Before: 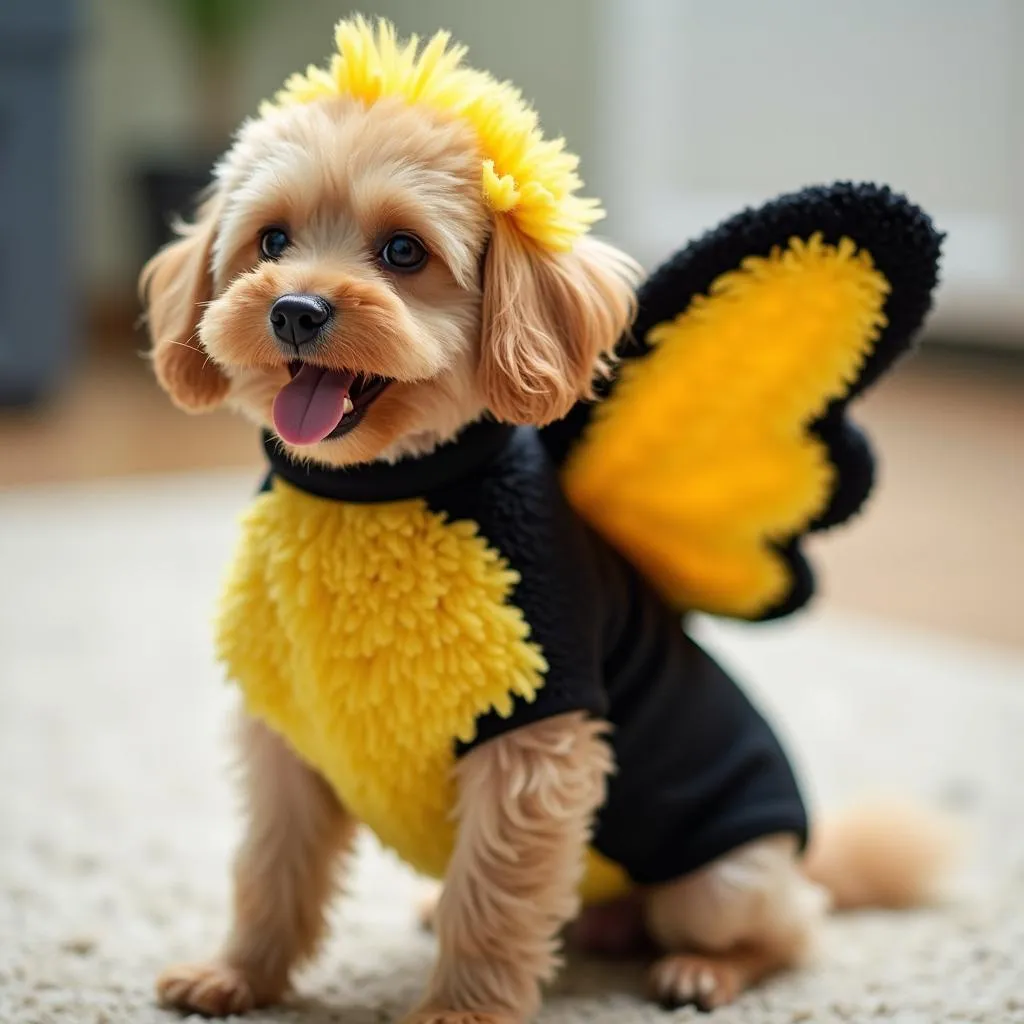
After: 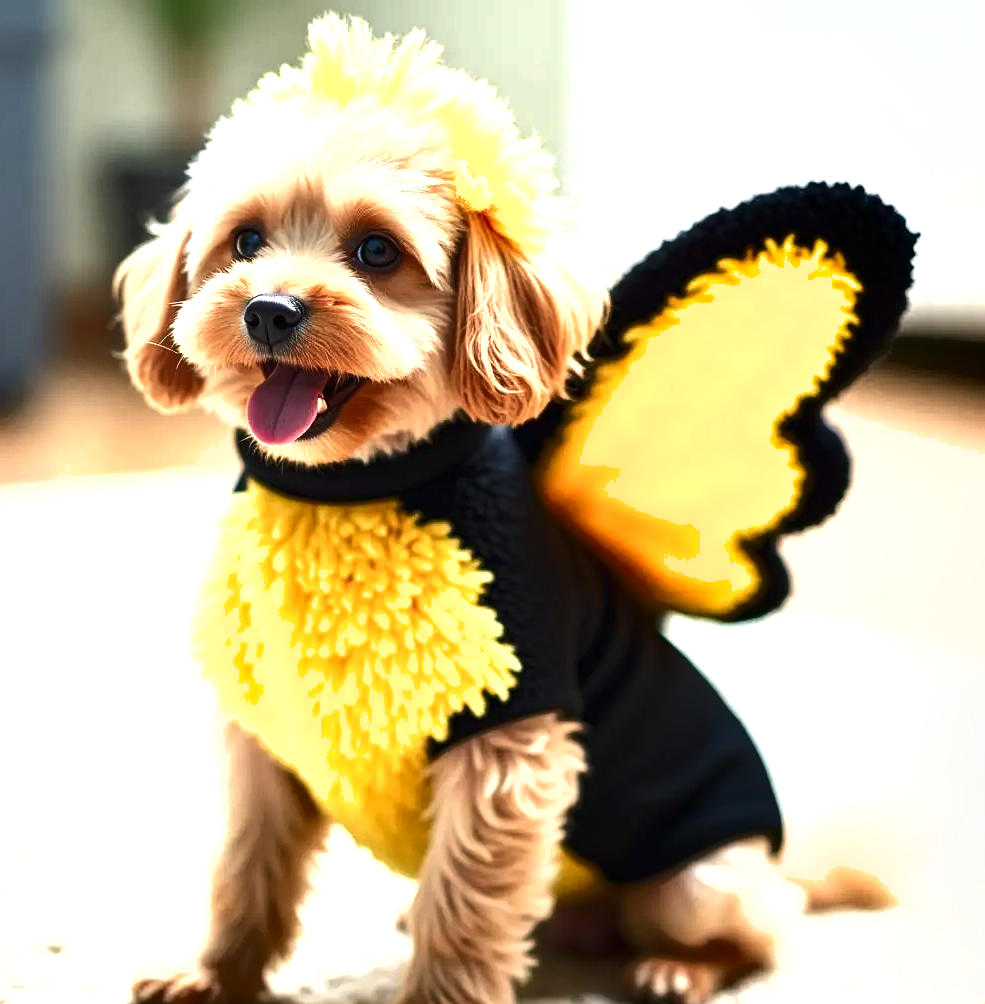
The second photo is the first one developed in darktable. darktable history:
crop and rotate: left 2.581%, right 1.176%, bottom 1.92%
shadows and highlights: radius 336.76, shadows 28.62, highlights color adjustment 45.78%, soften with gaussian
color balance rgb: perceptual saturation grading › global saturation -12.479%
exposure: black level correction 0, exposure 1.494 EV, compensate highlight preservation false
